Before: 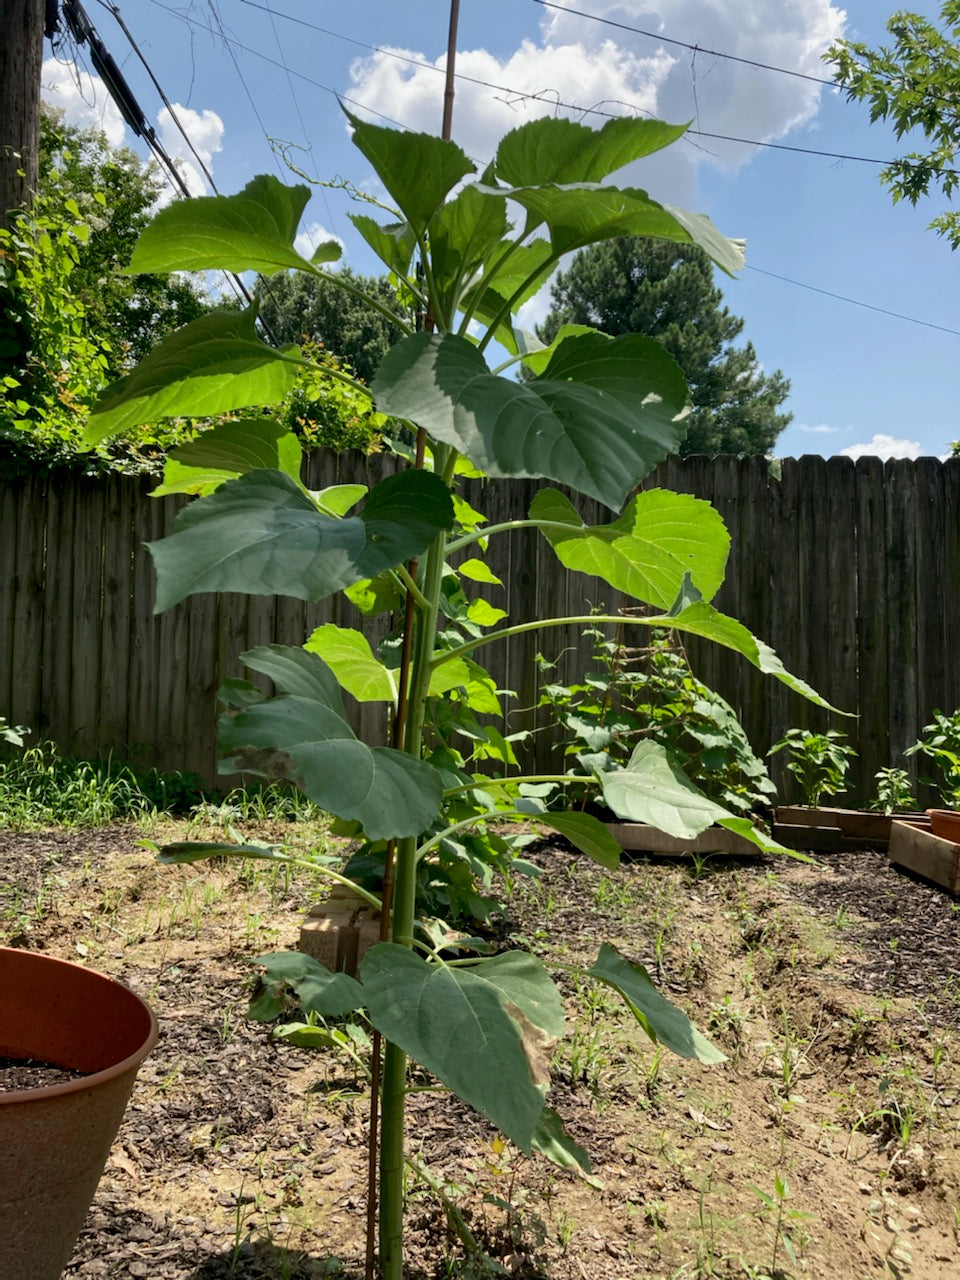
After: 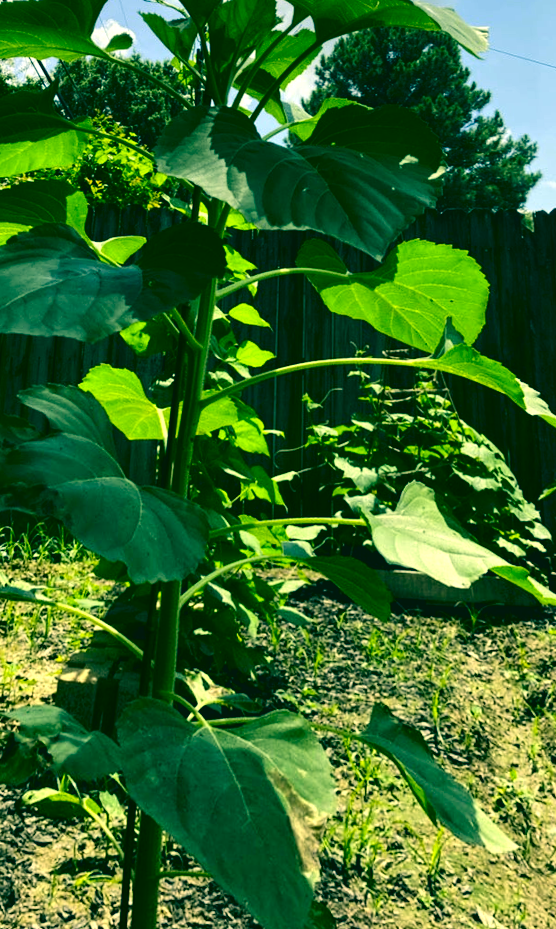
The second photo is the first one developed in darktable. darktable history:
crop and rotate: left 17.046%, top 10.659%, right 12.989%, bottom 14.553%
exposure: exposure 0.127 EV, compensate highlight preservation false
contrast brightness saturation: contrast 0.12, brightness -0.12, saturation 0.2
rotate and perspective: rotation 0.72°, lens shift (vertical) -0.352, lens shift (horizontal) -0.051, crop left 0.152, crop right 0.859, crop top 0.019, crop bottom 0.964
white balance: red 0.924, blue 1.095
tone equalizer: -8 EV -0.417 EV, -7 EV -0.389 EV, -6 EV -0.333 EV, -5 EV -0.222 EV, -3 EV 0.222 EV, -2 EV 0.333 EV, -1 EV 0.389 EV, +0 EV 0.417 EV, edges refinement/feathering 500, mask exposure compensation -1.57 EV, preserve details no
color correction: highlights a* 1.83, highlights b* 34.02, shadows a* -36.68, shadows b* -5.48
